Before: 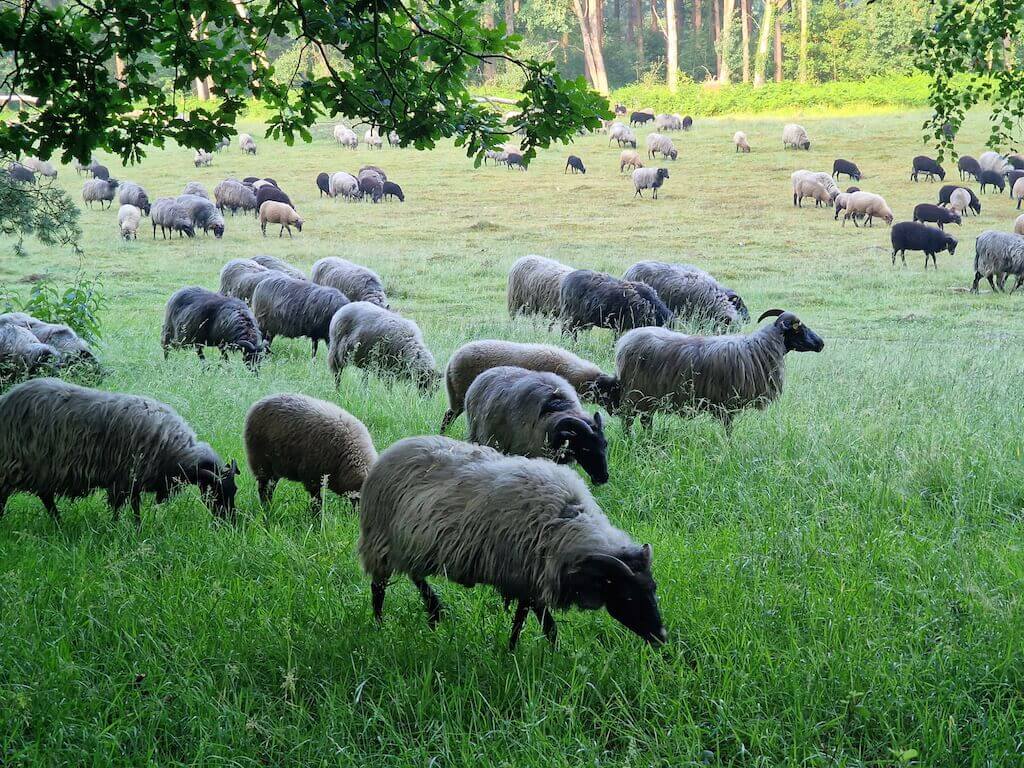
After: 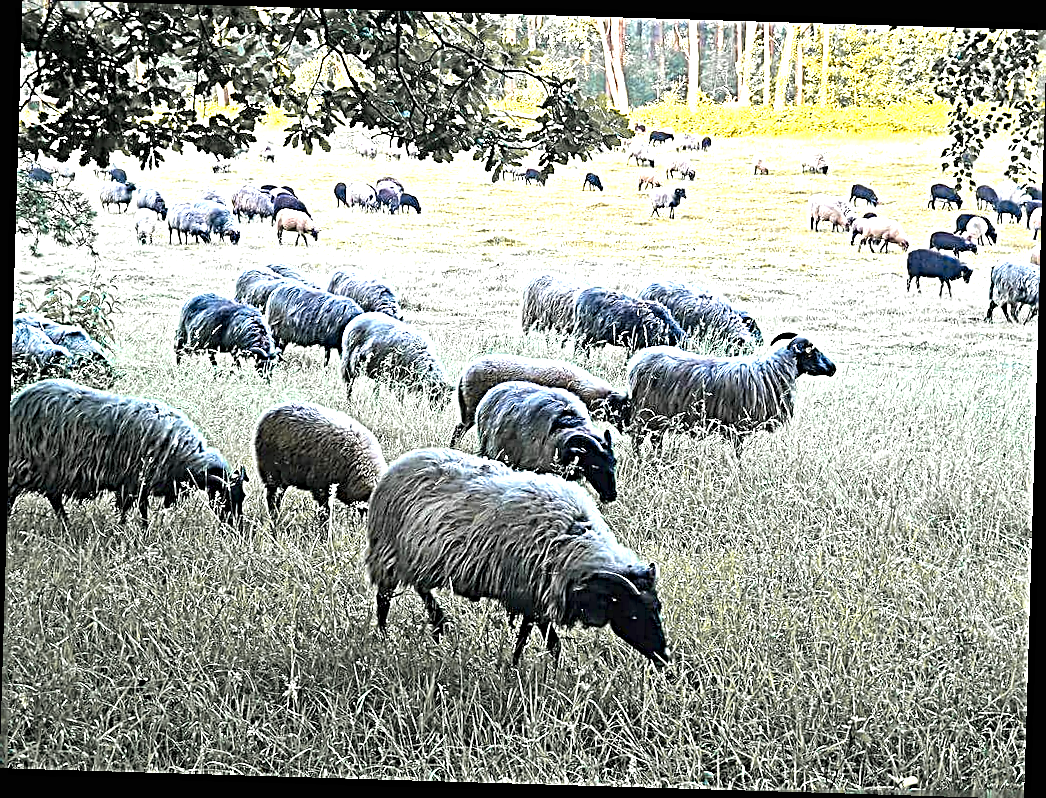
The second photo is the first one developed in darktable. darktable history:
color balance rgb: perceptual saturation grading › global saturation 10%
rotate and perspective: rotation 1.72°, automatic cropping off
color zones: curves: ch1 [(0.29, 0.492) (0.373, 0.185) (0.509, 0.481)]; ch2 [(0.25, 0.462) (0.749, 0.457)], mix 40.67%
exposure: black level correction 0, exposure 1.2 EV, compensate exposure bias true, compensate highlight preservation false
sharpen: radius 3.158, amount 1.731
